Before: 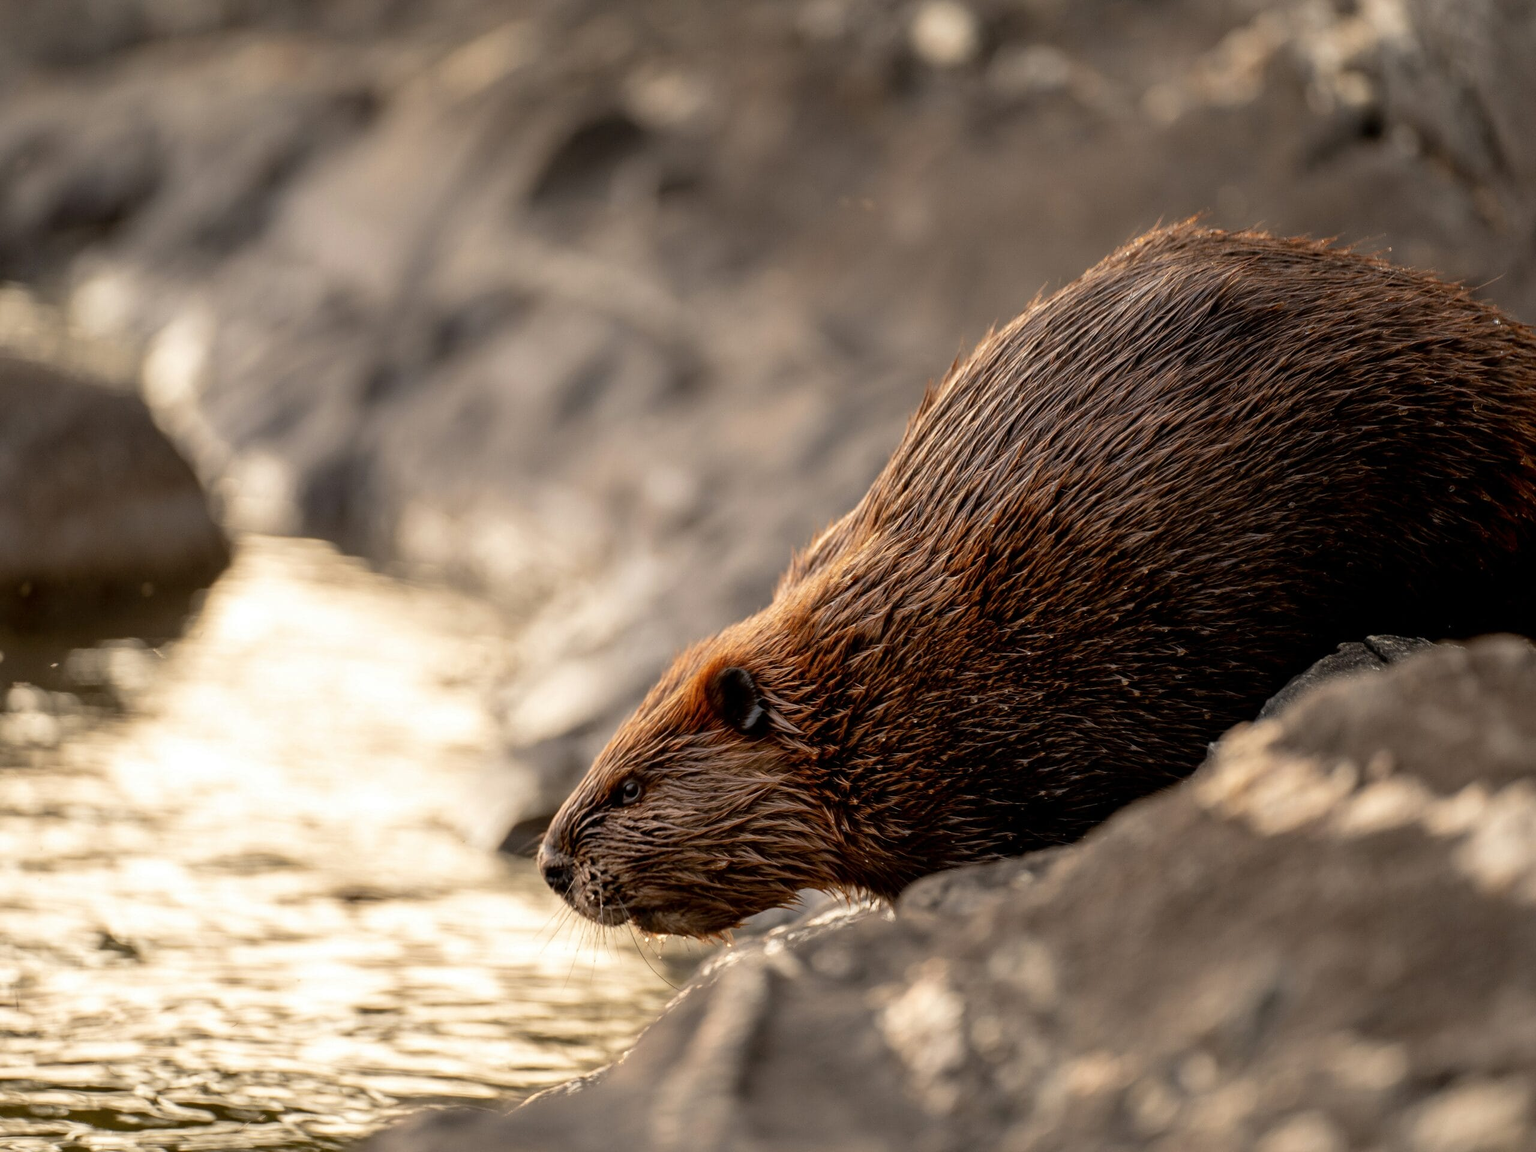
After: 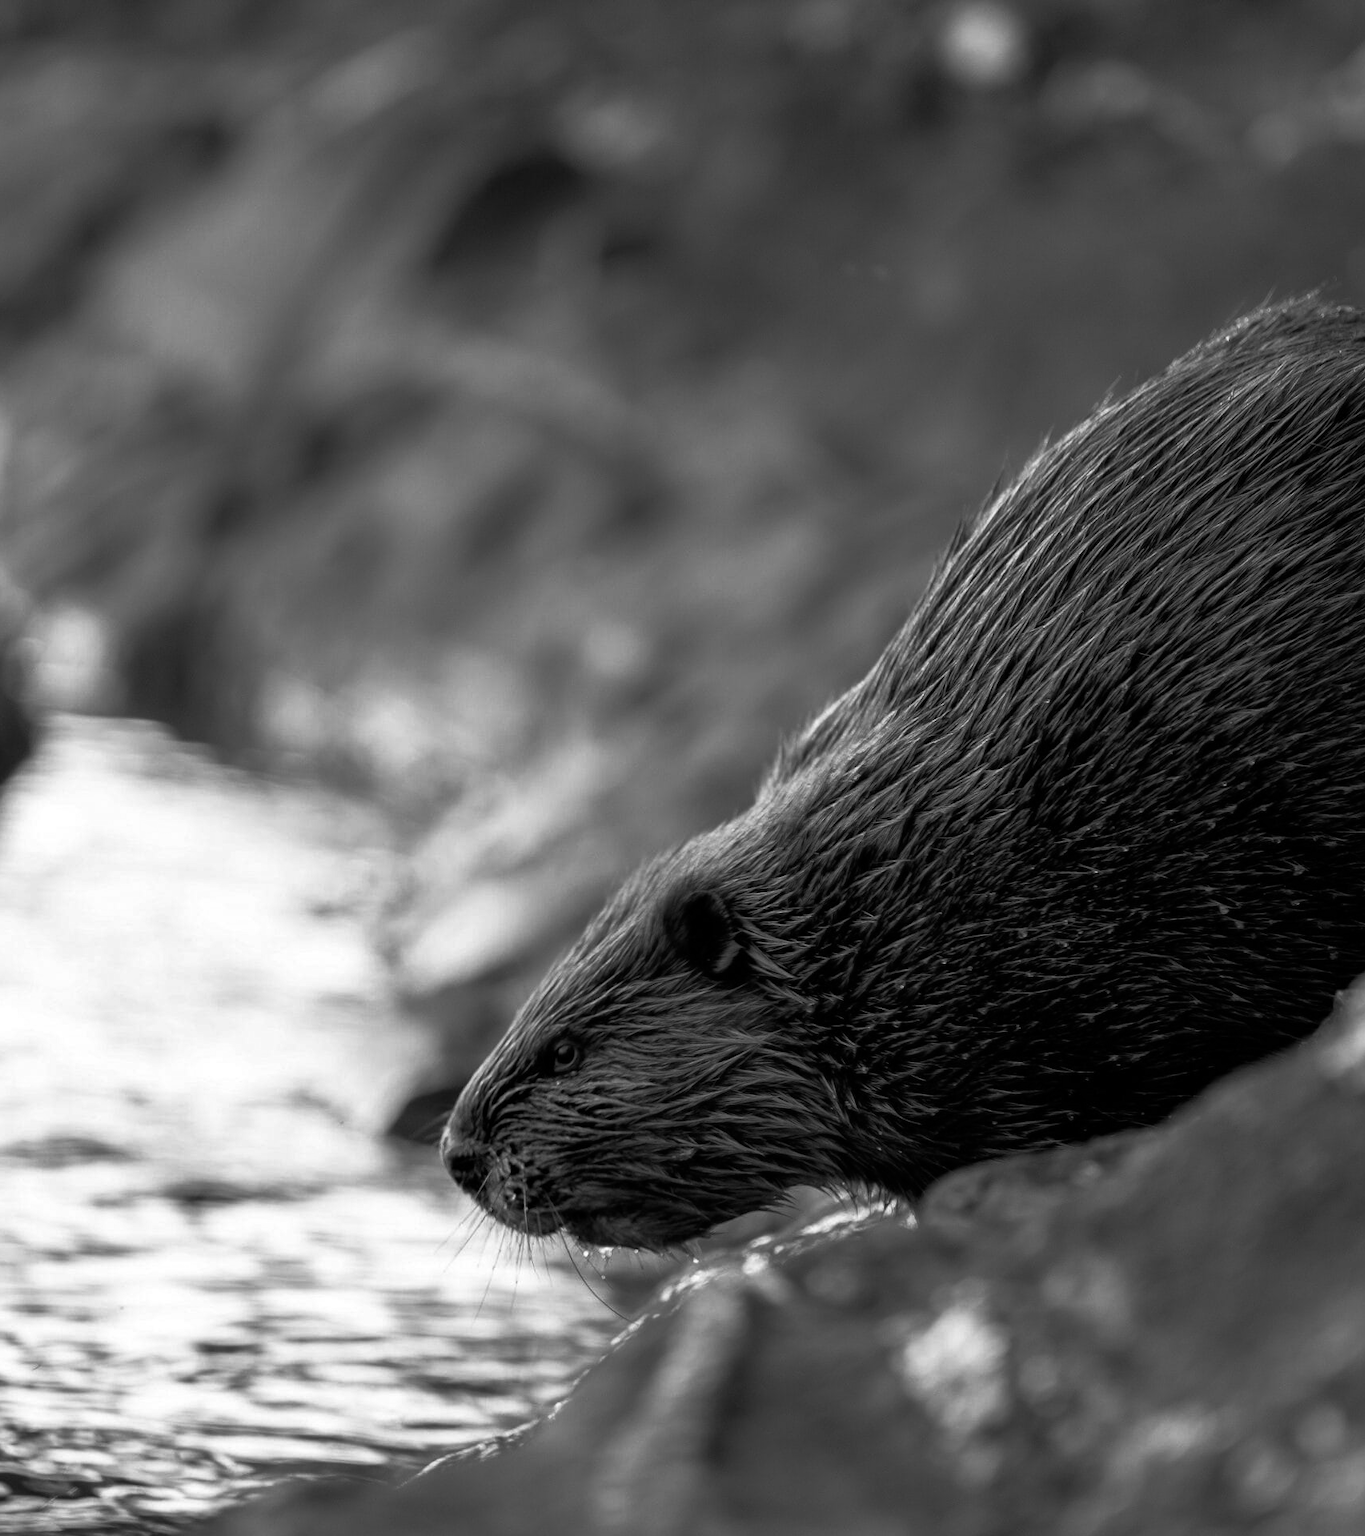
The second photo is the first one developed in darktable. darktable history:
rgb curve: curves: ch0 [(0, 0) (0.415, 0.237) (1, 1)]
monochrome: on, module defaults
crop and rotate: left 13.537%, right 19.796%
